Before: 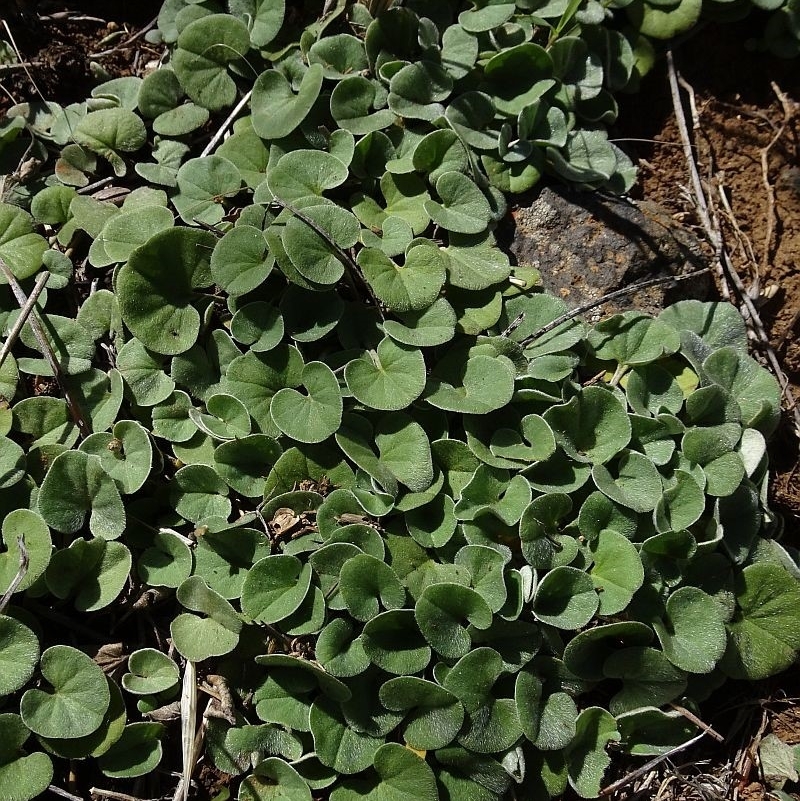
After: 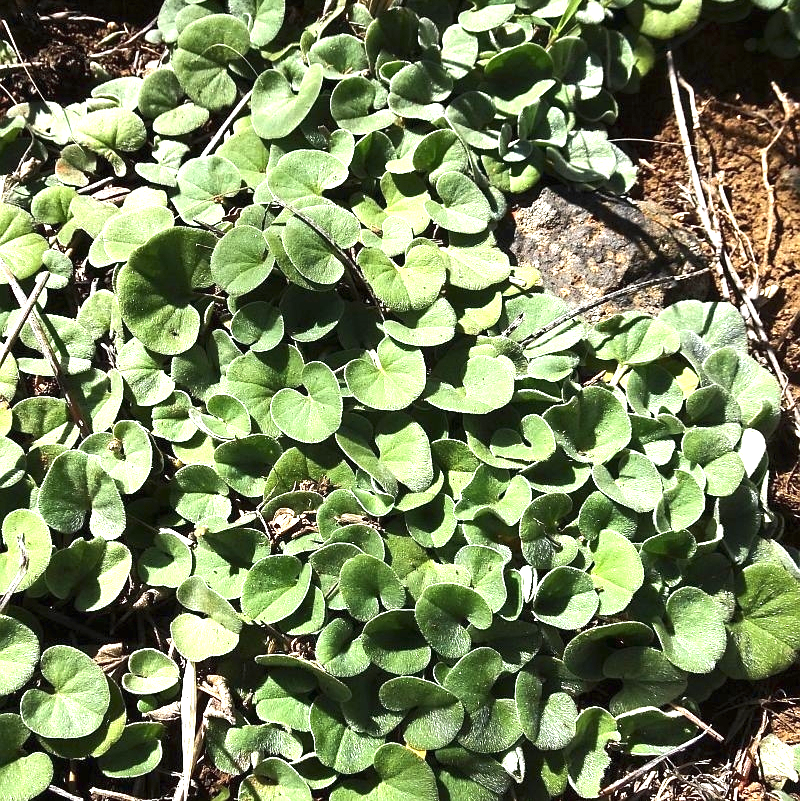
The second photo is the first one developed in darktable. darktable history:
exposure: black level correction 0, exposure 1.521 EV, compensate exposure bias true, compensate highlight preservation false
tone equalizer: -8 EV 0 EV, -7 EV 0.002 EV, -6 EV -0.002 EV, -5 EV -0.016 EV, -4 EV -0.057 EV, -3 EV -0.196 EV, -2 EV -0.262 EV, -1 EV 0.103 EV, +0 EV 0.316 EV
